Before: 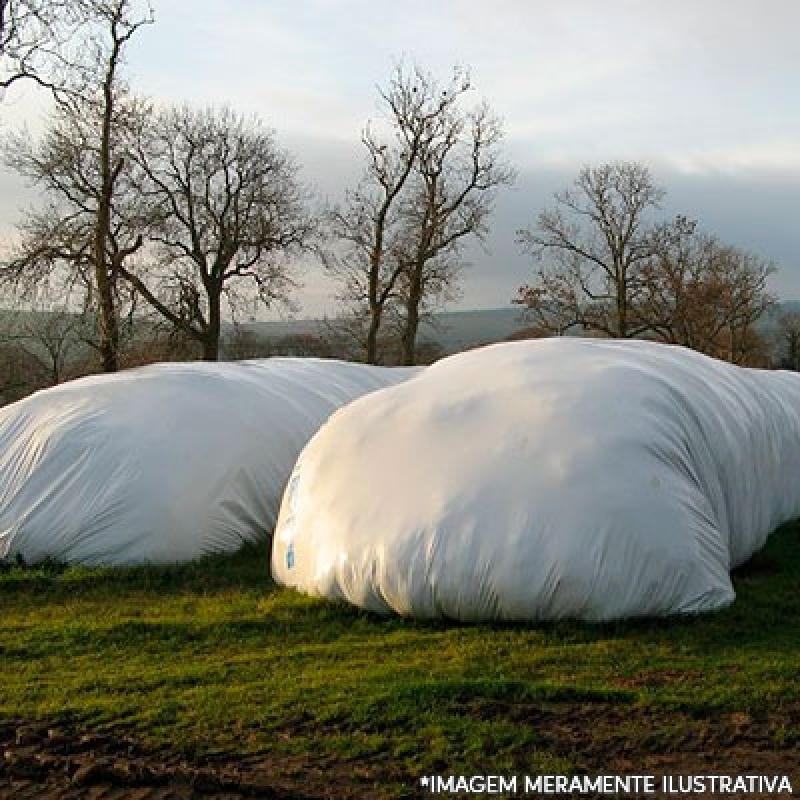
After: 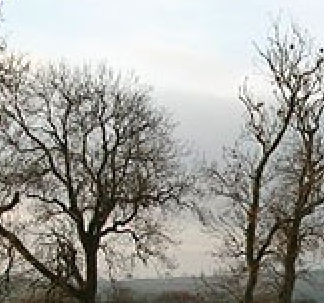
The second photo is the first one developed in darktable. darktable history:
crop: left 15.452%, top 5.459%, right 43.956%, bottom 56.62%
color balance rgb: shadows lift › luminance -10%, highlights gain › luminance 10%, saturation formula JzAzBz (2021)
